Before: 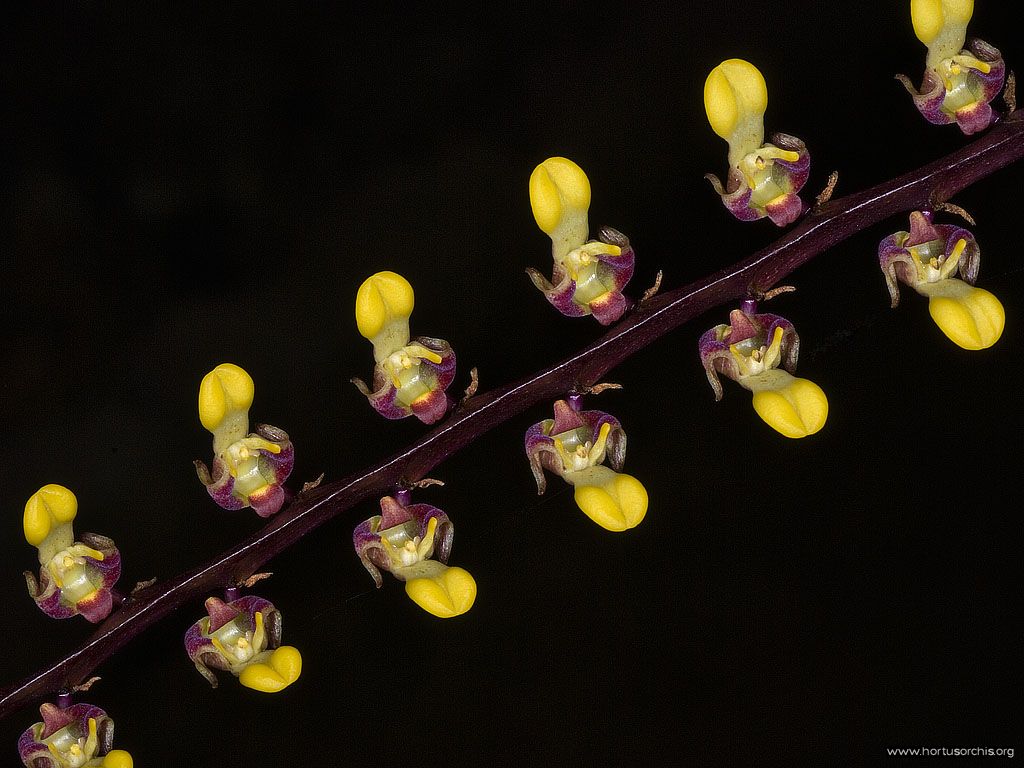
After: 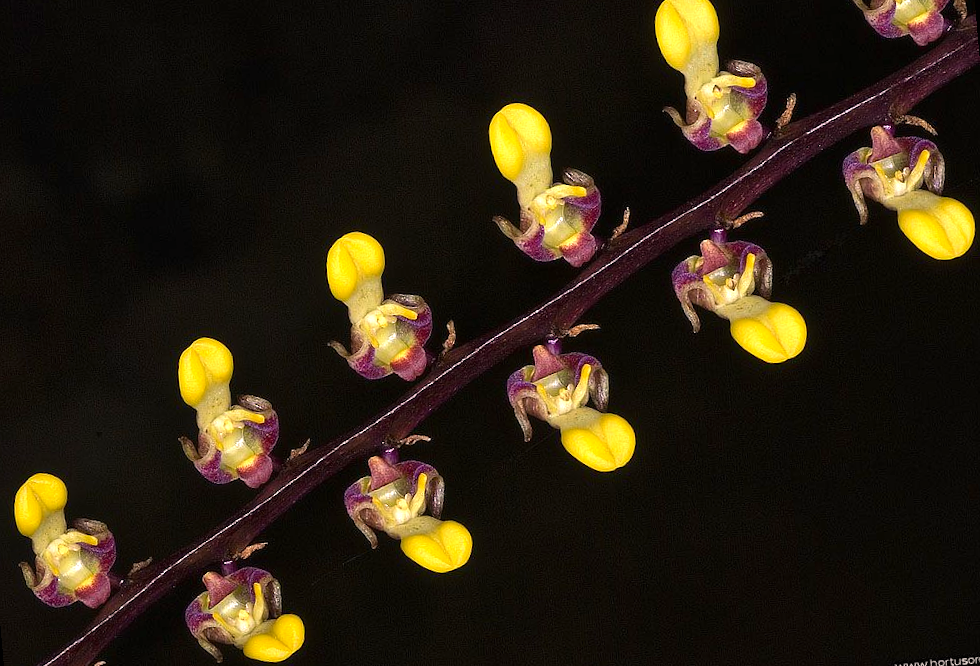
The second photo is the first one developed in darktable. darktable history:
rotate and perspective: rotation -5°, crop left 0.05, crop right 0.952, crop top 0.11, crop bottom 0.89
exposure: black level correction 0, exposure 0.6 EV, compensate exposure bias true, compensate highlight preservation false
color correction: highlights a* 5.81, highlights b* 4.84
white balance: emerald 1
